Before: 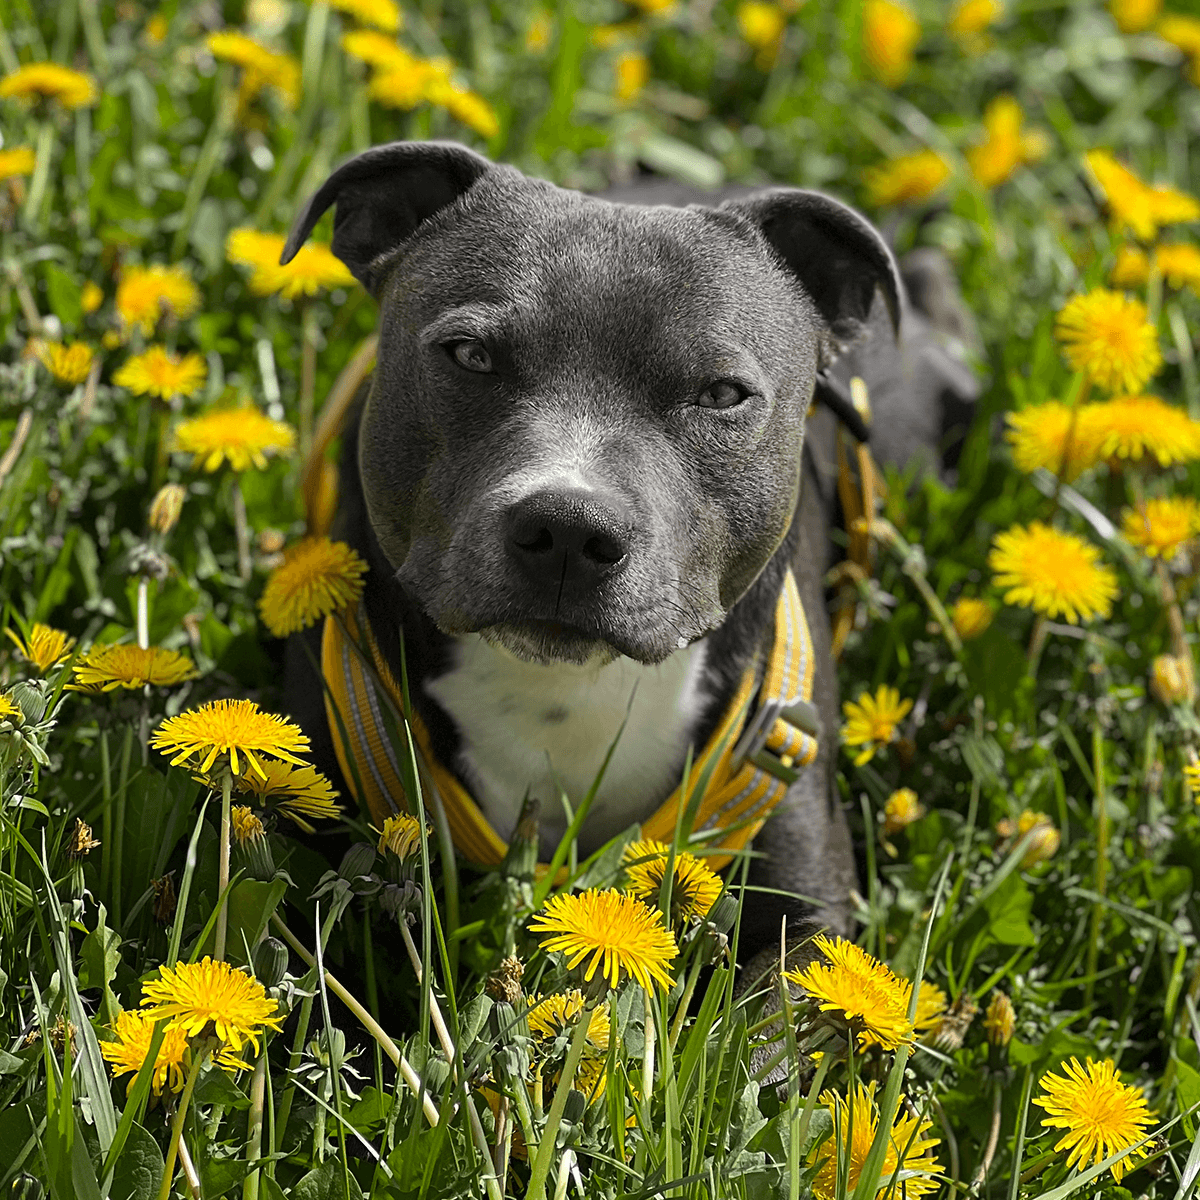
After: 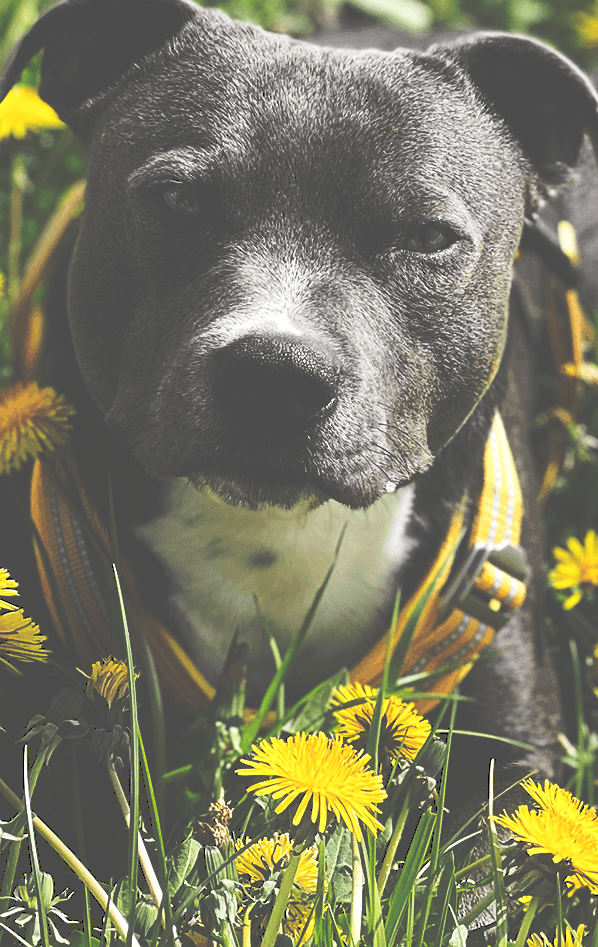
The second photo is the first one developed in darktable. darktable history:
crop and rotate: angle 0.011°, left 24.406%, top 13.027%, right 25.672%, bottom 7.986%
tone curve: curves: ch0 [(0, 0) (0.003, 0.319) (0.011, 0.319) (0.025, 0.323) (0.044, 0.323) (0.069, 0.327) (0.1, 0.33) (0.136, 0.338) (0.177, 0.348) (0.224, 0.361) (0.277, 0.374) (0.335, 0.398) (0.399, 0.444) (0.468, 0.516) (0.543, 0.595) (0.623, 0.694) (0.709, 0.793) (0.801, 0.883) (0.898, 0.942) (1, 1)], preserve colors none
tone equalizer: -8 EV -0.403 EV, -7 EV -0.424 EV, -6 EV -0.333 EV, -5 EV -0.246 EV, -3 EV 0.217 EV, -2 EV 0.318 EV, -1 EV 0.4 EV, +0 EV 0.427 EV, edges refinement/feathering 500, mask exposure compensation -1.57 EV, preserve details no
